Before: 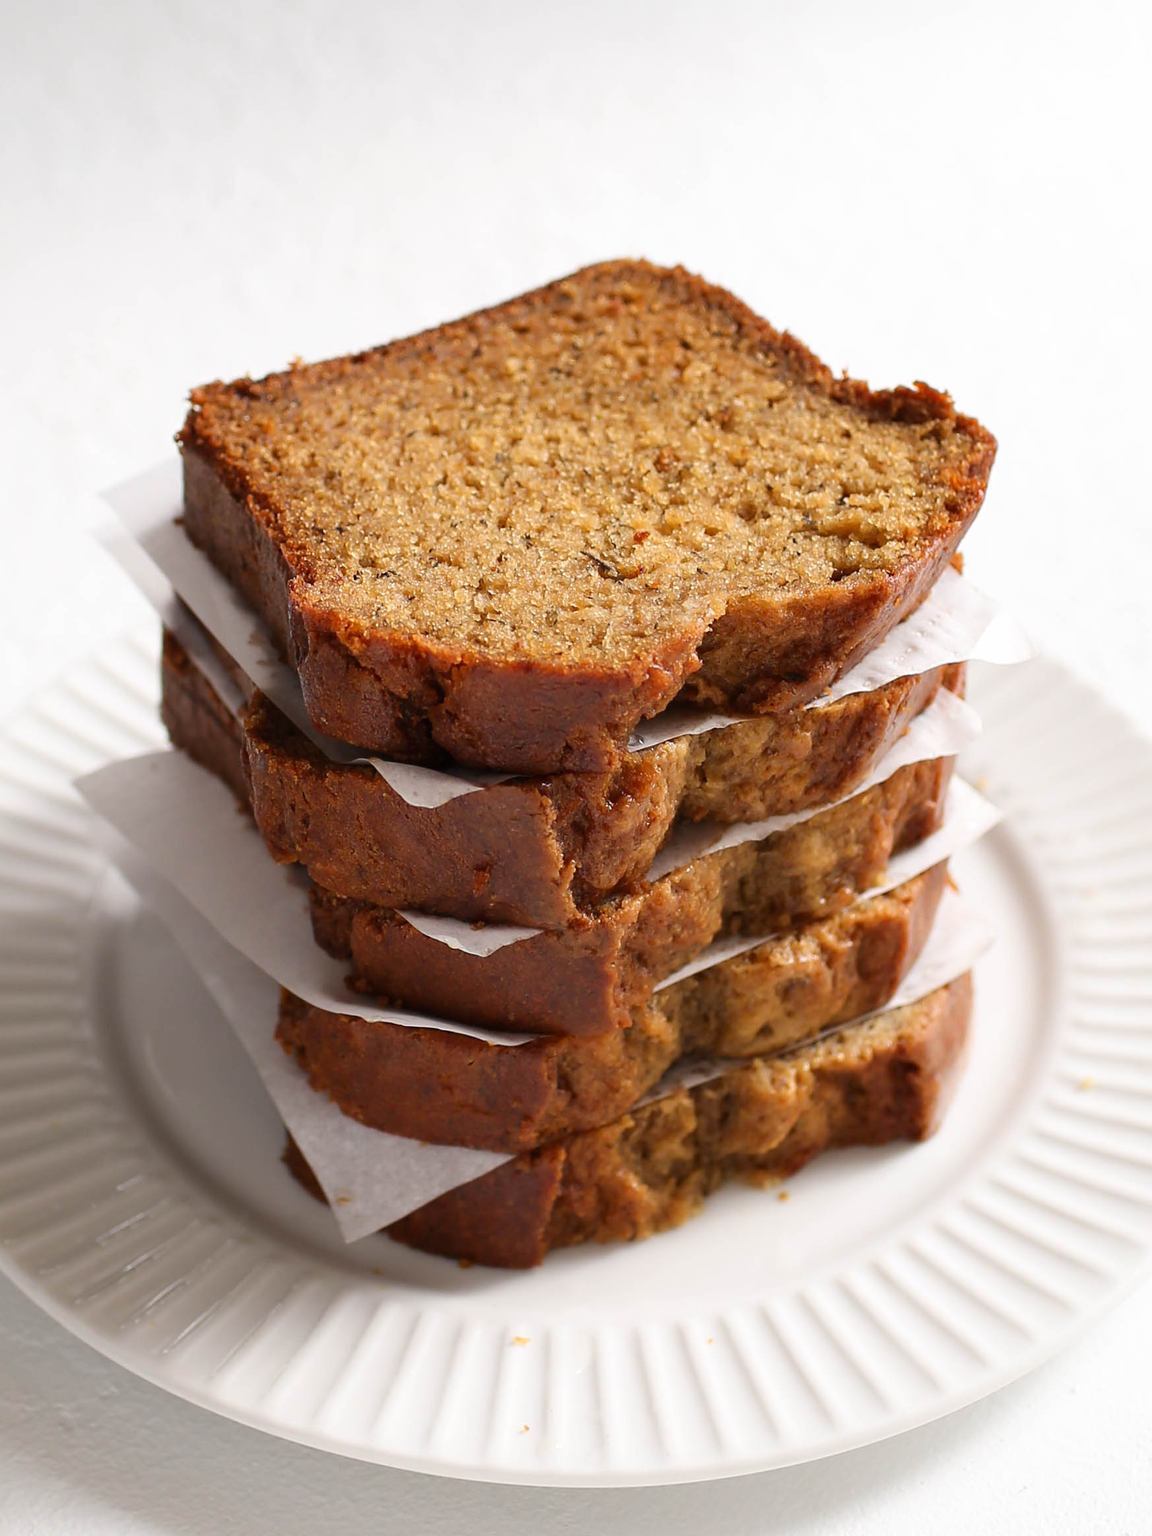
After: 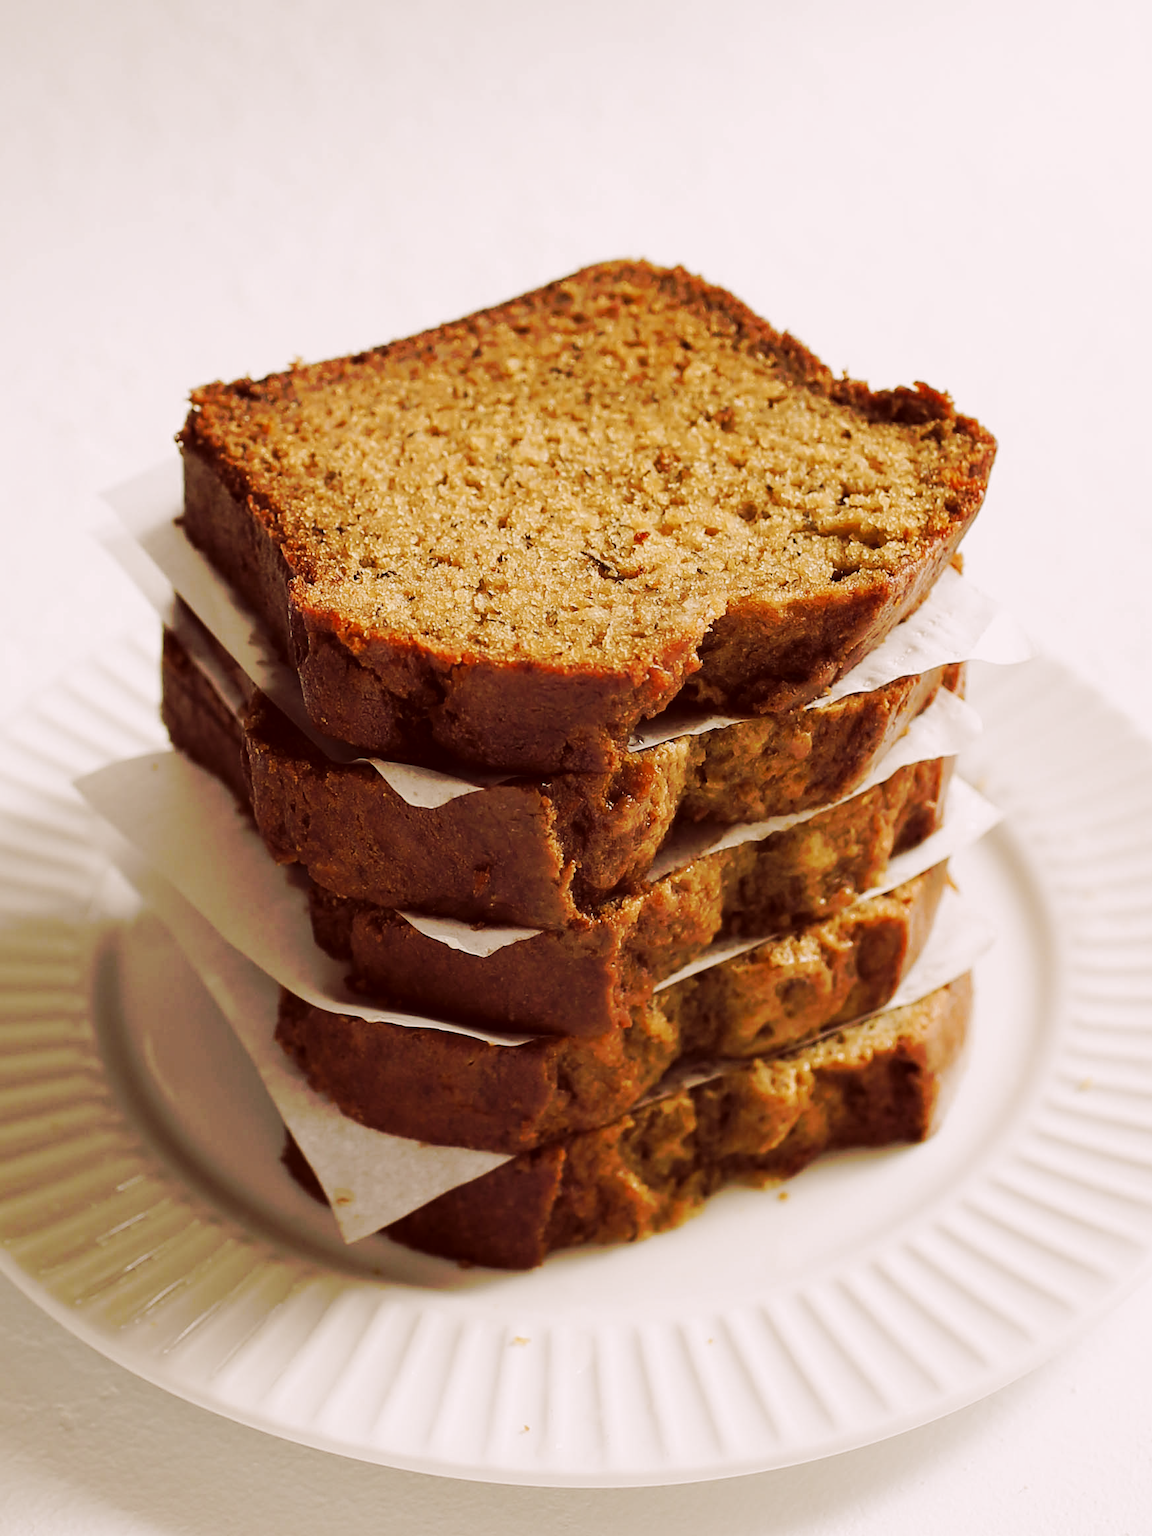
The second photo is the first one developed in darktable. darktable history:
tone curve: curves: ch0 [(0, 0) (0.003, 0.003) (0.011, 0.01) (0.025, 0.023) (0.044, 0.042) (0.069, 0.065) (0.1, 0.094) (0.136, 0.128) (0.177, 0.167) (0.224, 0.211) (0.277, 0.261) (0.335, 0.315) (0.399, 0.375) (0.468, 0.44) (0.543, 0.56) (0.623, 0.637) (0.709, 0.72) (0.801, 0.808) (0.898, 0.901) (1, 1)], preserve colors none
color look up table: target L [92.94, 92.55, 88.13, 85.84, 73.16, 67.73, 65.51, 67.73, 55.67, 42.6, 41.95, 42.66, 27.65, 10.11, 4.795, 200, 84.16, 82.79, 72.41, 68.95, 67.46, 62.79, 49.94, 49.54, 48.34, 45.39, 15.95, 16.07, 12.61, 91.81, 83.36, 69.15, 59.34, 64.62, 50, 75.81, 59.55, 61.95, 42.73, 31.48, 30.13, 38.99, 20.74, 5.055, 4.322, 87.63, 82.01, 67.23, 24.64], target a [2.386, -1.241, -20.98, -27.41, -7.475, -30.24, -43.12, -8.313, -7.606, -30.46, -35.43, 1.063, -11.61, 2.823, 11.64, 0, 9.162, 5.362, 23.47, 29.34, 7.689, 48.77, 74.29, 47.77, 22.74, 60.24, 19.55, 15.84, 30.75, 7.136, 14.2, 39.68, 29.17, 11.17, 65.18, 21.3, 21.76, 15.32, 5.977, 46.76, 33.36, 43.66, 44.21, 18.75, 17.4, -7.18, 5.63, 1.555, 8.523], target b [4.063, 35.8, 70.69, 19.05, 73.6, 47.28, 64.72, 16.89, 58.95, 37.93, 45.72, 45.53, 17.09, 13.44, 3.332, 0, 26.13, 51.86, 55.69, 24.31, 13.68, 9.334, 55.37, 58.77, 31.09, 21.43, 11.8, 22.31, 17.4, -2.196, -11.62, -21.48, -1.071, -4.419, -10.86, -24.15, -14.76, -18.59, 14.61, 4.777, -9.628, -45.29, -39.03, 3.036, -2.553, -1.416, -12.78, -6.875, -2.146], num patches 49
